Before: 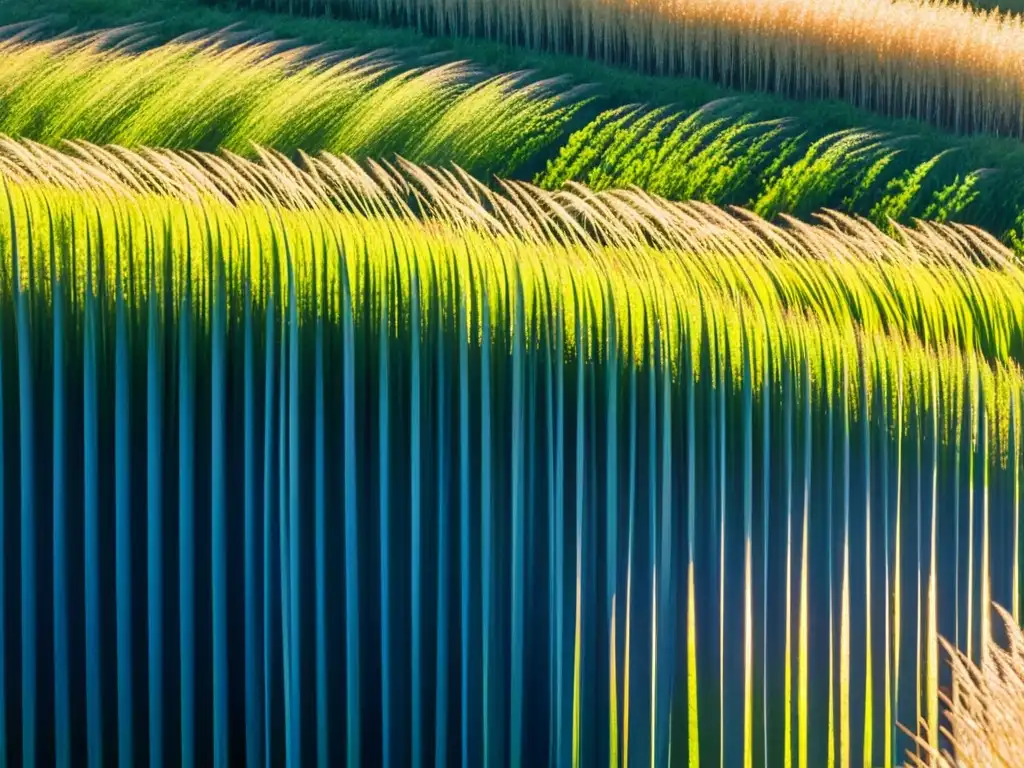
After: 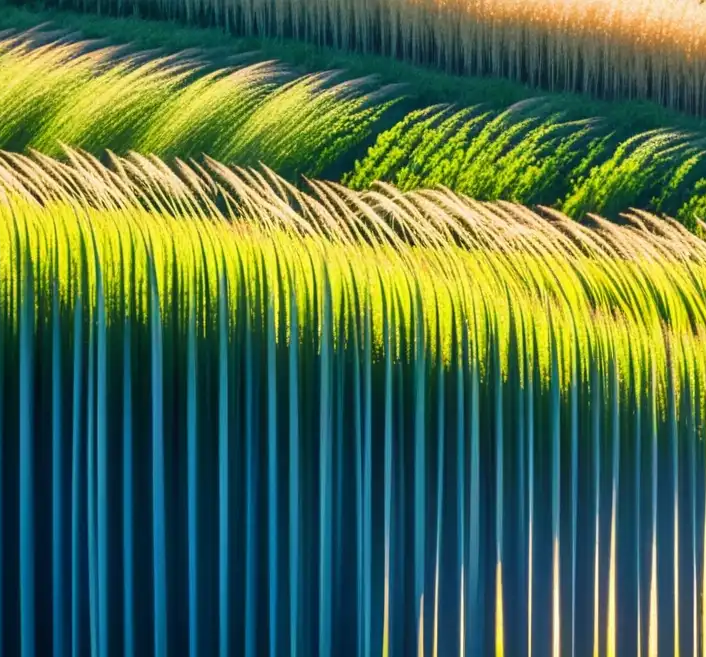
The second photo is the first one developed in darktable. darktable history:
crop: left 18.796%, right 12.221%, bottom 14.413%
